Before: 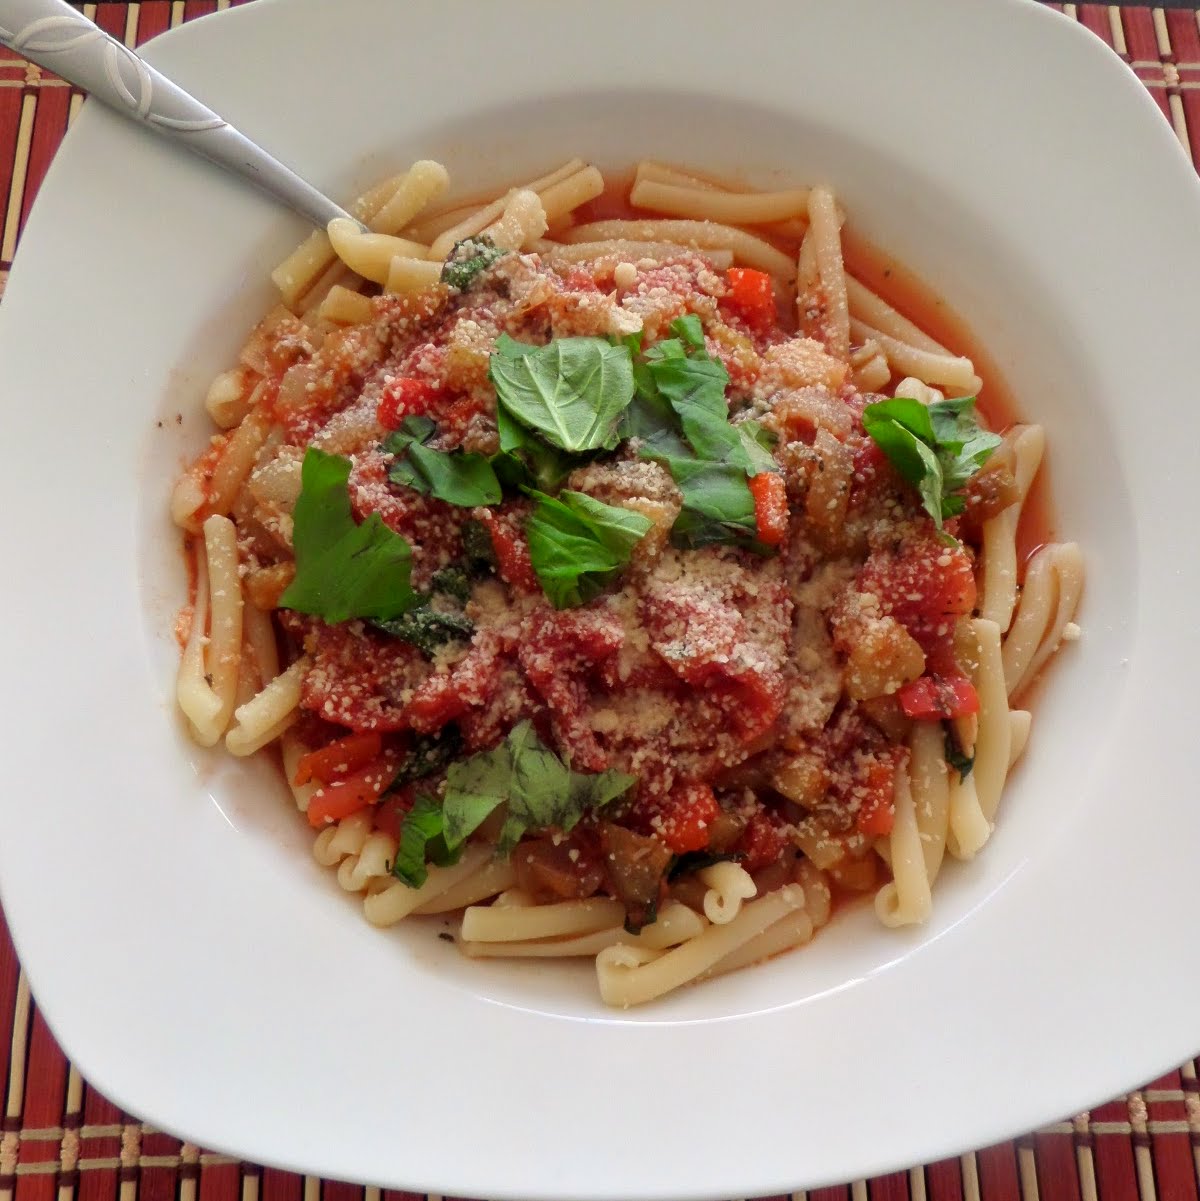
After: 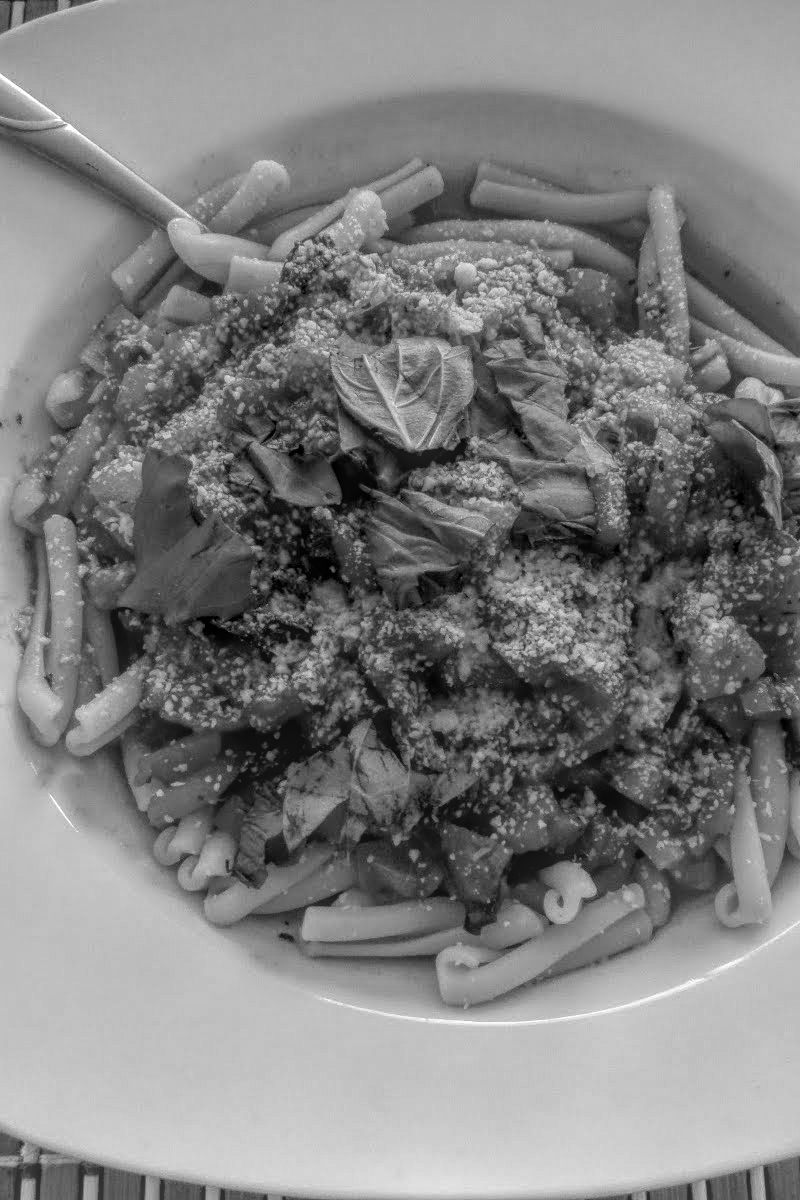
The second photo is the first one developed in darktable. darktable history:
local contrast: highlights 20%, shadows 26%, detail 199%, midtone range 0.2
color calibration: output gray [0.267, 0.423, 0.267, 0], illuminant F (fluorescent), F source F9 (Cool White Deluxe 4150 K) – high CRI, x 0.373, y 0.373, temperature 4157.17 K
exposure: black level correction 0.007, compensate highlight preservation false
crop and rotate: left 13.382%, right 19.917%
contrast brightness saturation: contrast 0.076, saturation 0.02
shadows and highlights: radius 171.62, shadows 27.18, white point adjustment 3.07, highlights -67.98, soften with gaussian
